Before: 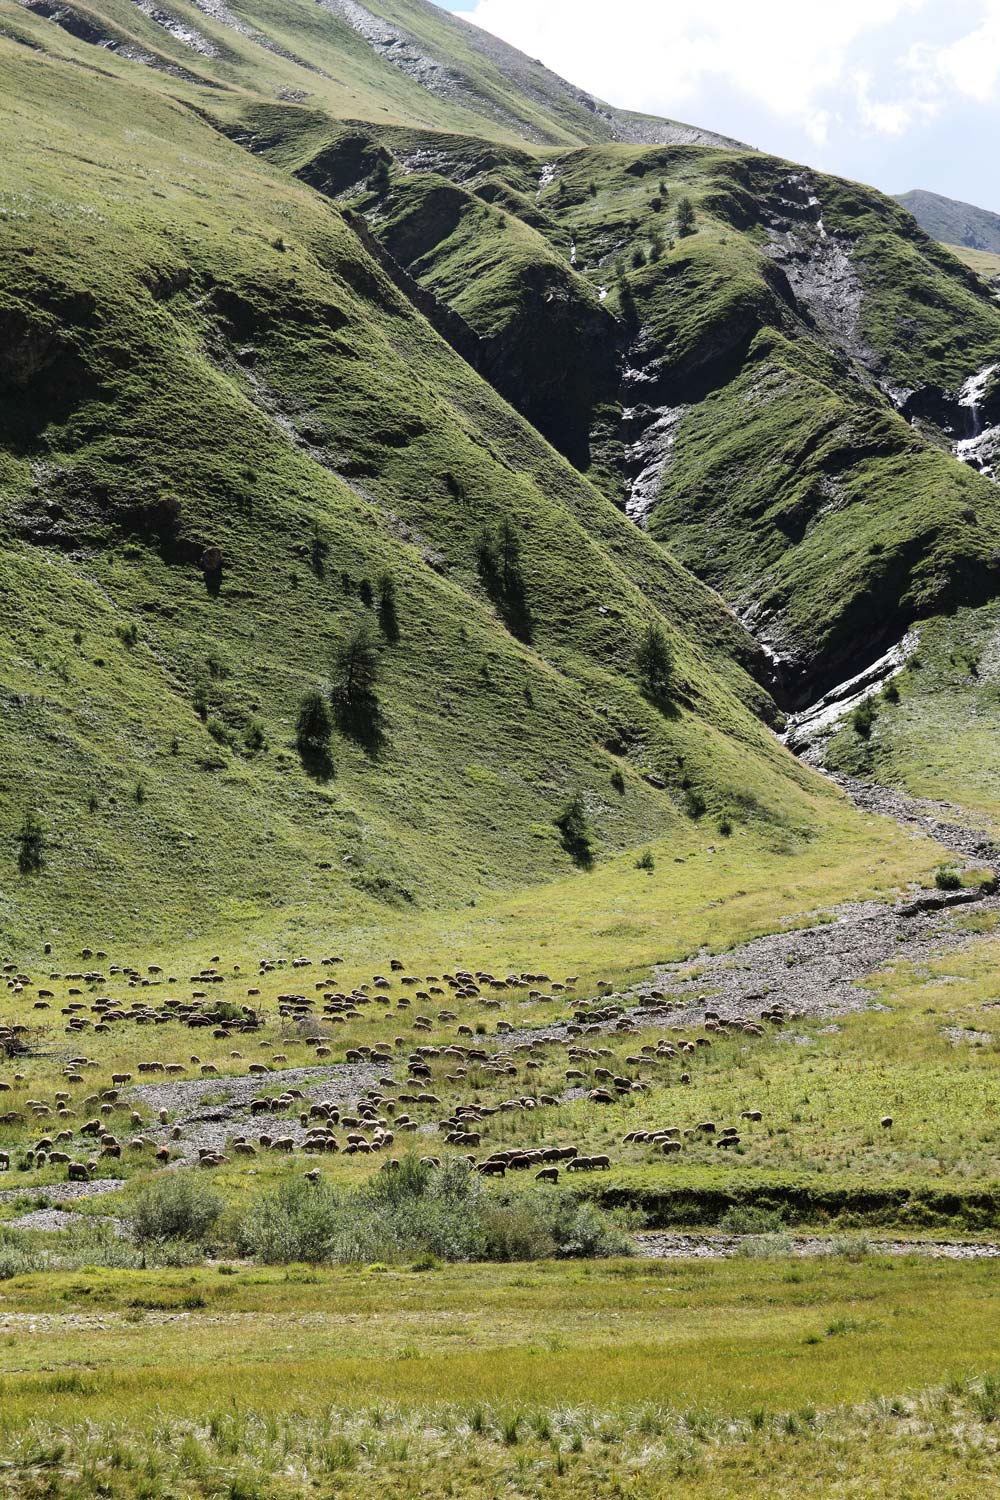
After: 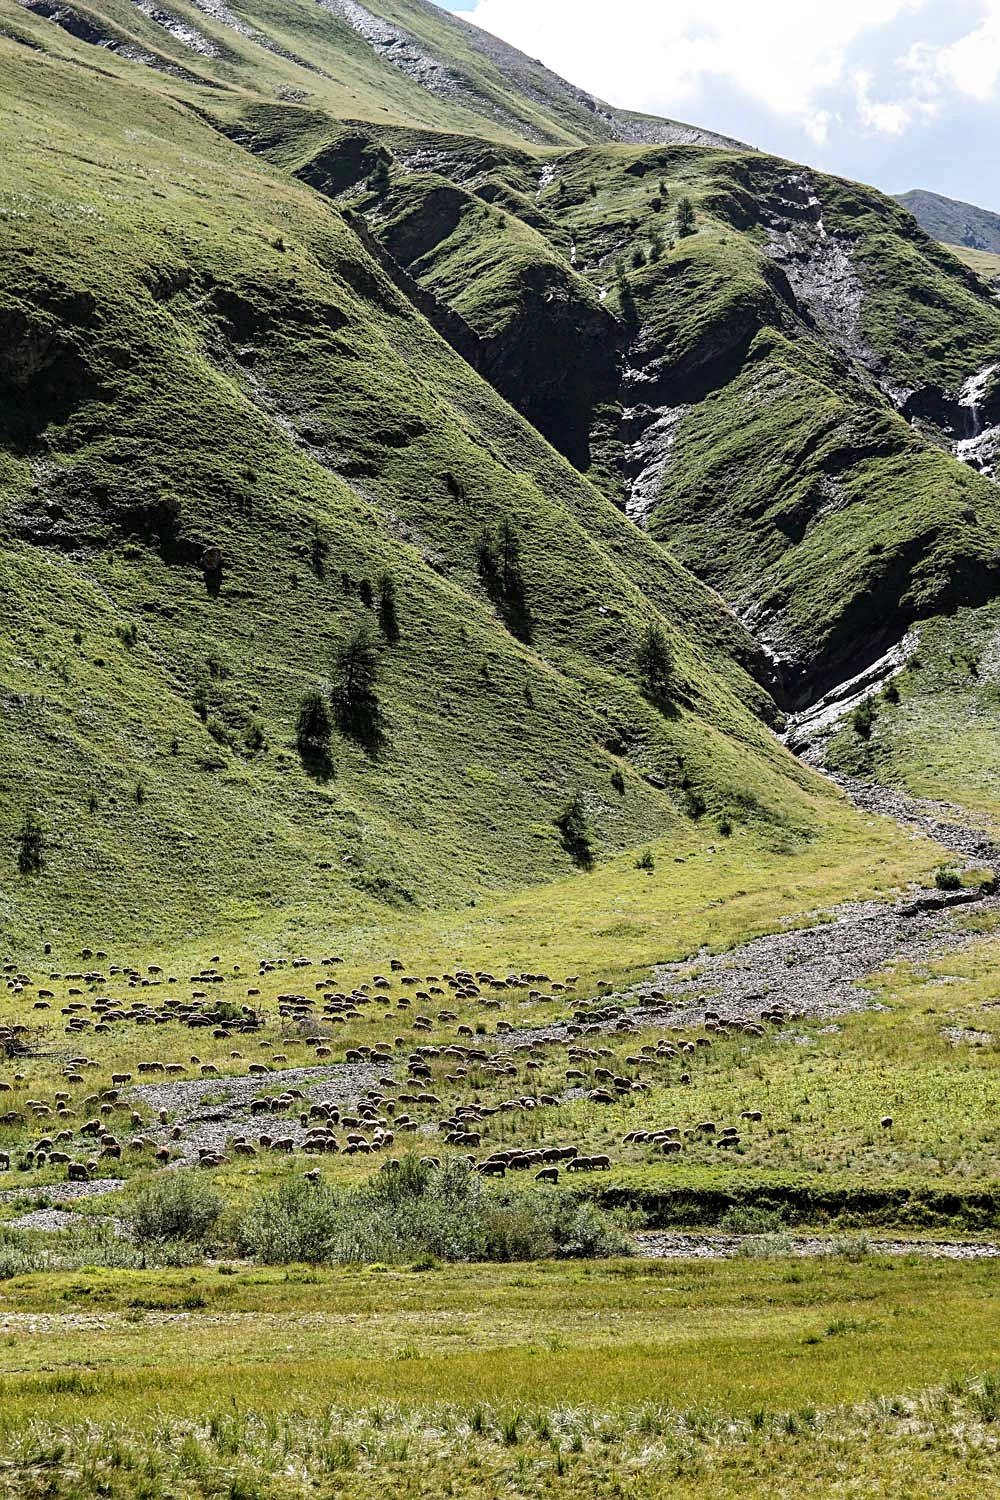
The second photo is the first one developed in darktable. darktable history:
local contrast: detail 130%
haze removal: compatibility mode true, adaptive false
sharpen: on, module defaults
